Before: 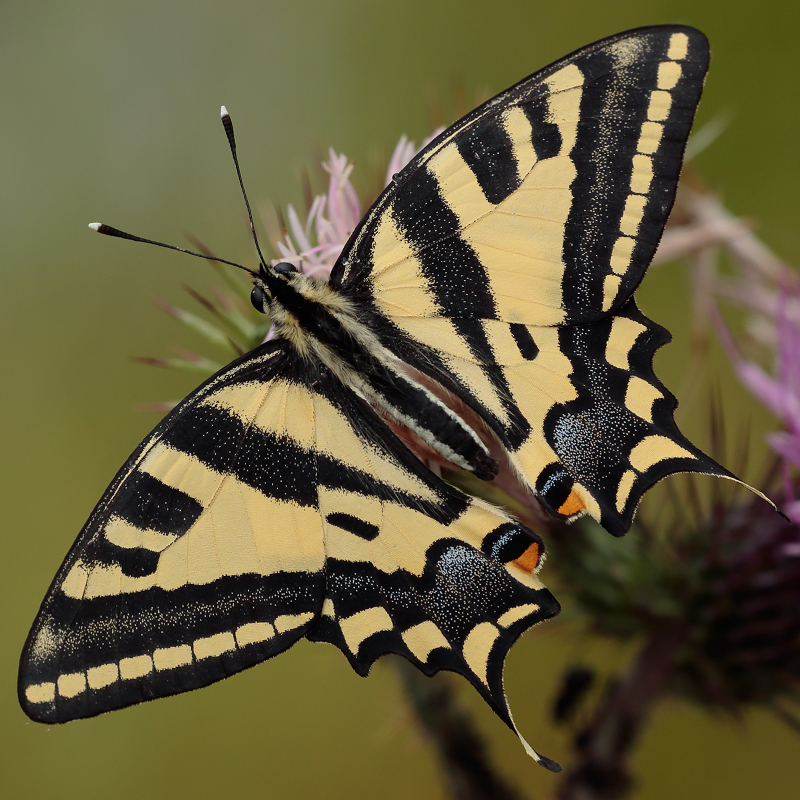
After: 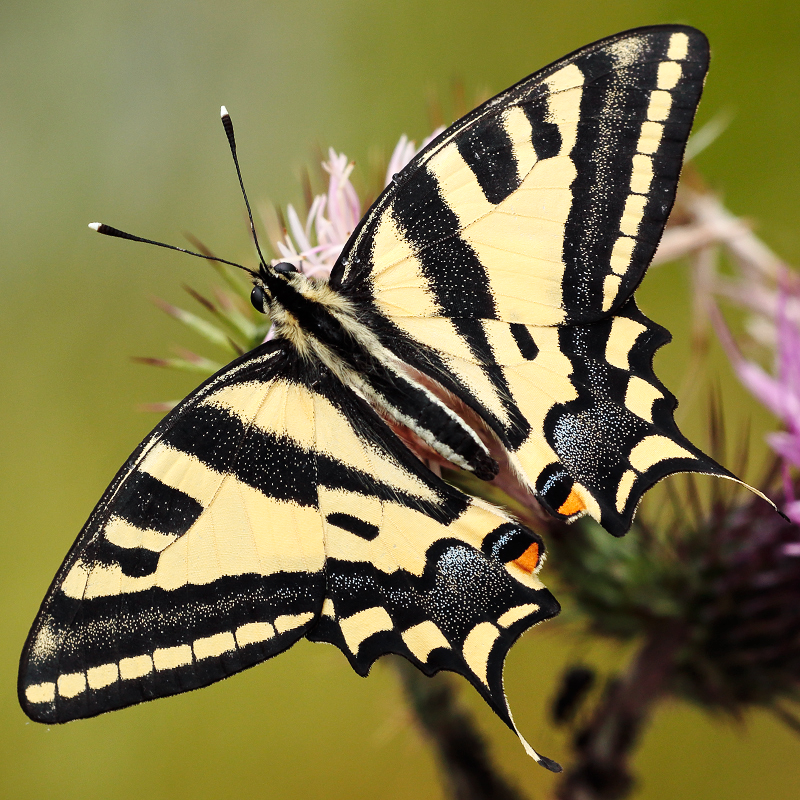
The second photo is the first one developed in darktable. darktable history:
shadows and highlights: radius 107.2, shadows 40.68, highlights -71.69, low approximation 0.01, soften with gaussian
local contrast: highlights 105%, shadows 100%, detail 119%, midtone range 0.2
tone curve: curves: ch0 [(0, 0.011) (0.139, 0.106) (0.295, 0.271) (0.499, 0.523) (0.739, 0.782) (0.857, 0.879) (1, 0.967)]; ch1 [(0, 0) (0.272, 0.249) (0.388, 0.385) (0.469, 0.456) (0.495, 0.497) (0.524, 0.518) (0.602, 0.623) (0.725, 0.779) (1, 1)]; ch2 [(0, 0) (0.125, 0.089) (0.353, 0.329) (0.443, 0.408) (0.502, 0.499) (0.548, 0.549) (0.608, 0.635) (1, 1)], preserve colors none
exposure: exposure 0.668 EV, compensate highlight preservation false
